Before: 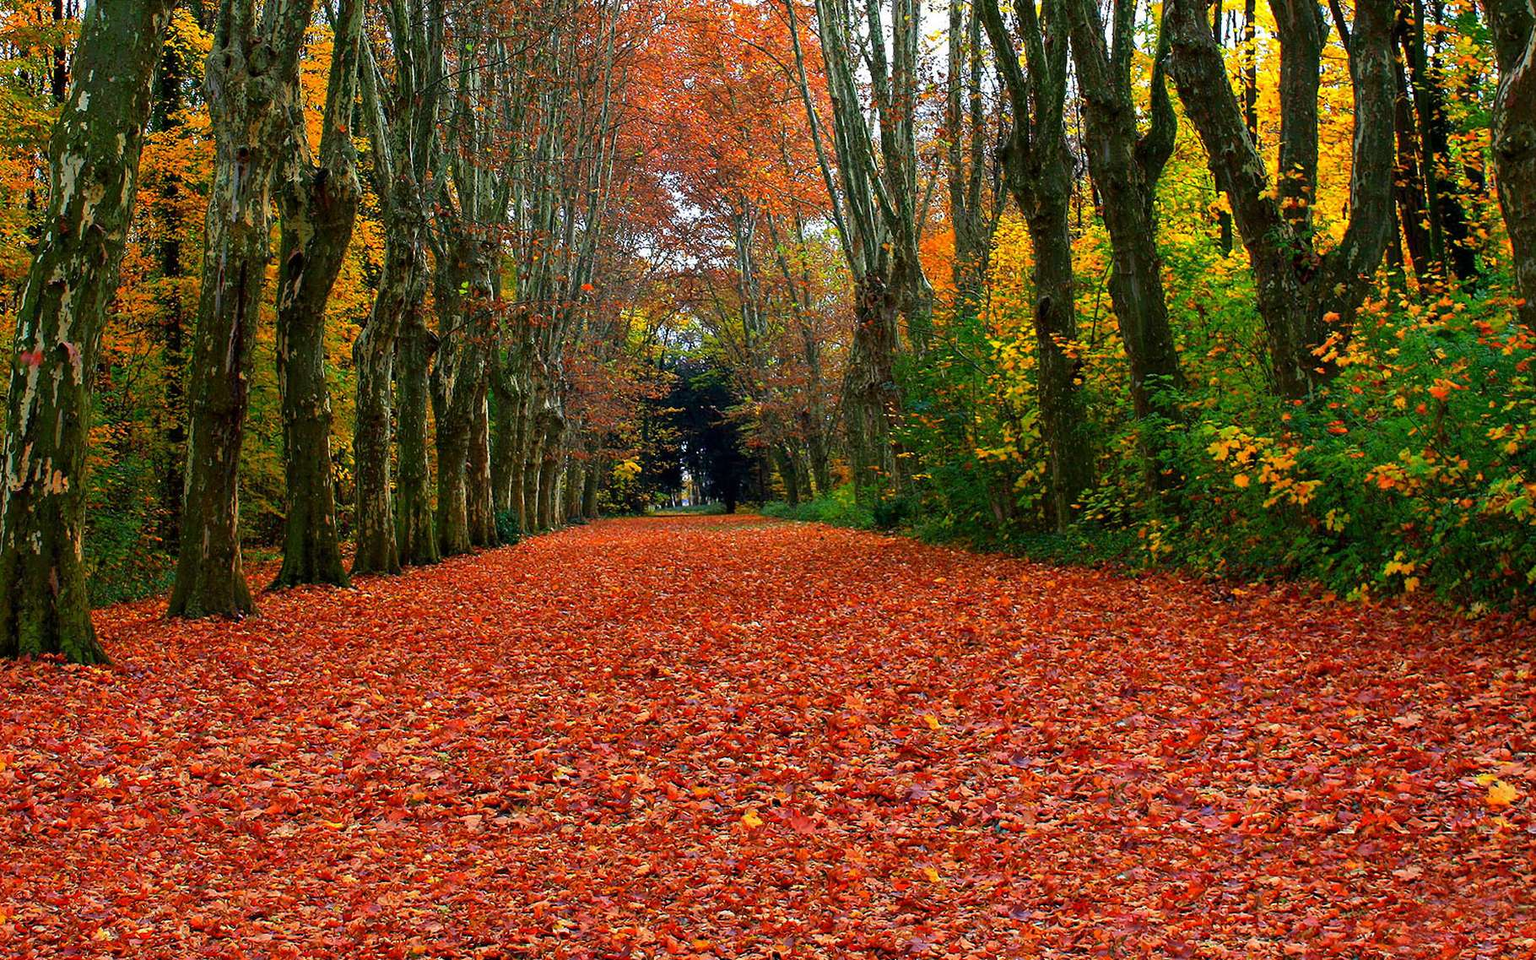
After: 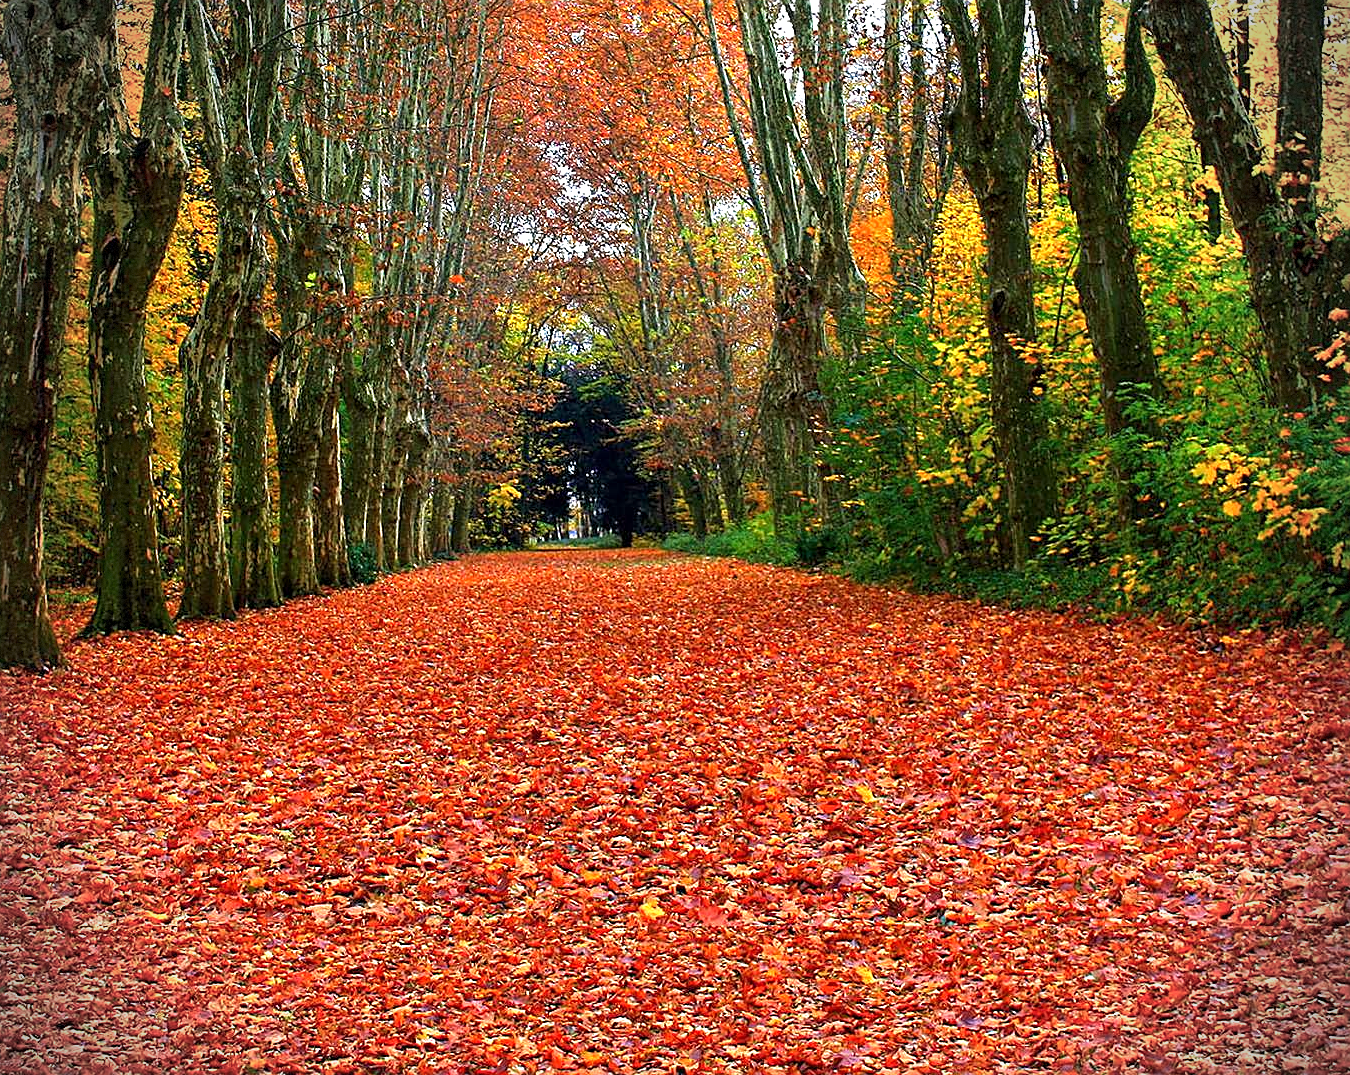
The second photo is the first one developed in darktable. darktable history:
base curve: preserve colors none
sharpen: on, module defaults
vignetting: dithering 8-bit output
crop and rotate: left 13.16%, top 5.387%, right 12.62%
exposure: black level correction 0, exposure 0.587 EV, compensate exposure bias true, compensate highlight preservation false
velvia: strength 9.22%
local contrast: highlights 100%, shadows 98%, detail 119%, midtone range 0.2
